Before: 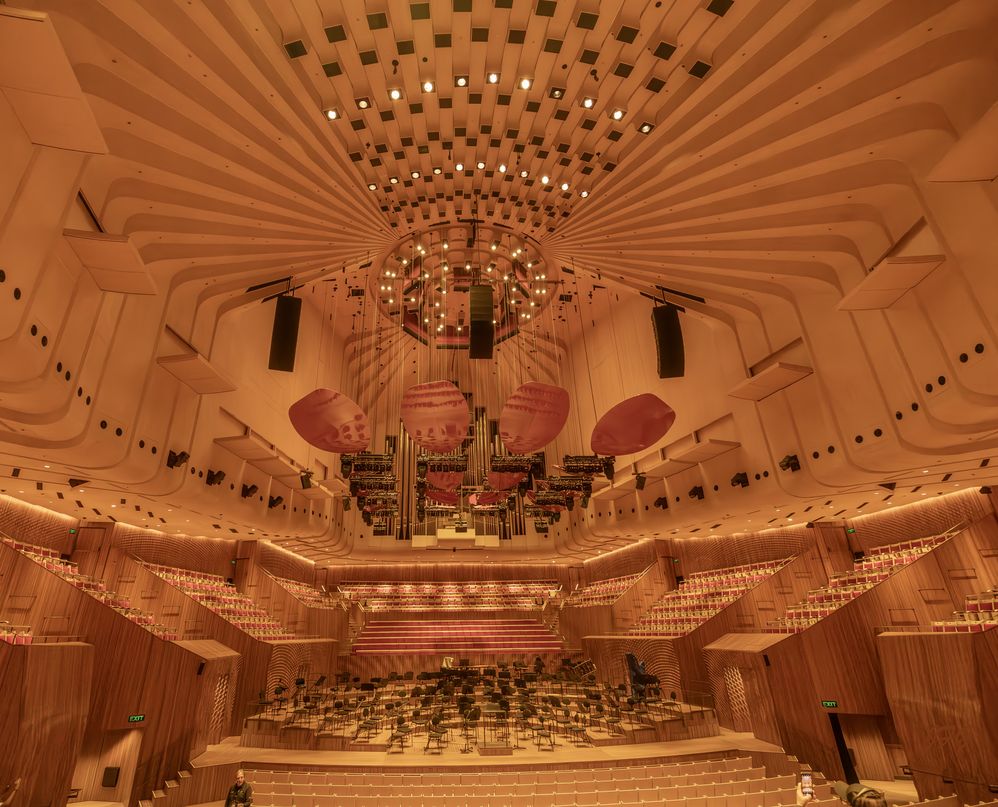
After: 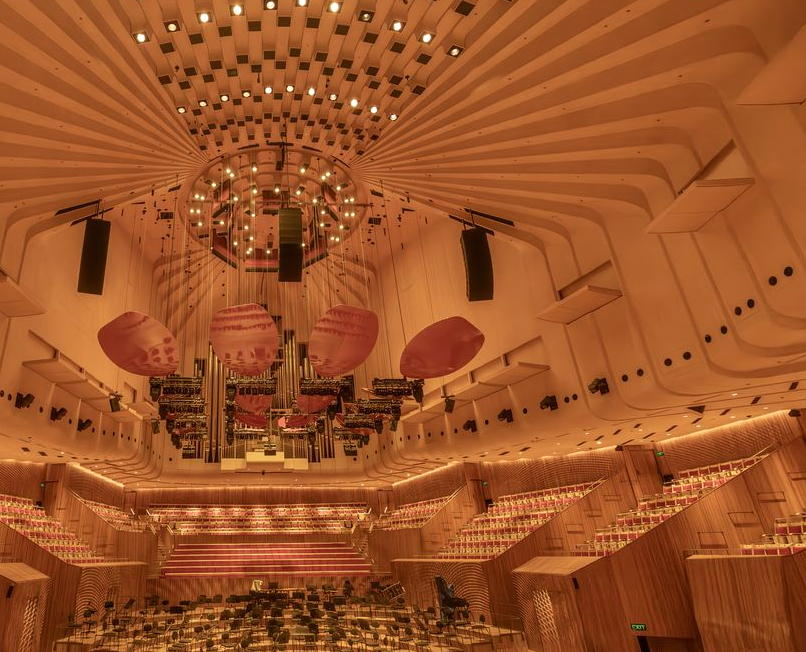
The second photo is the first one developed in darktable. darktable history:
exposure: exposure 0.127 EV, compensate highlight preservation false
crop: left 19.159%, top 9.58%, bottom 9.58%
